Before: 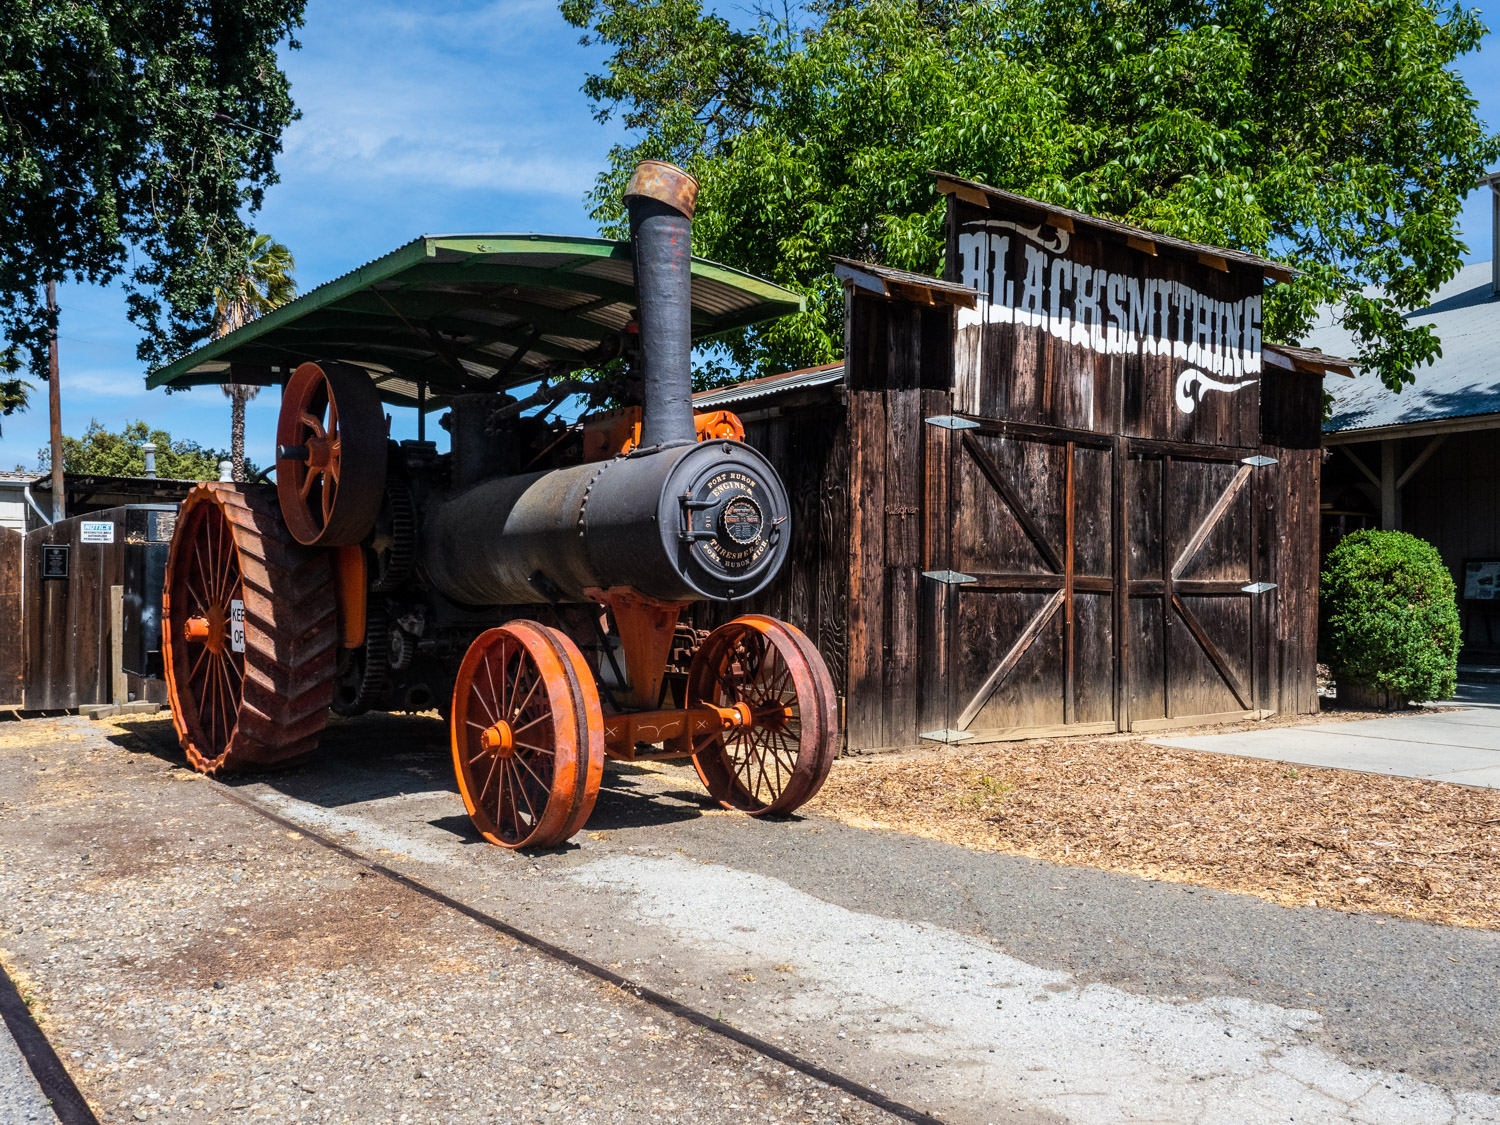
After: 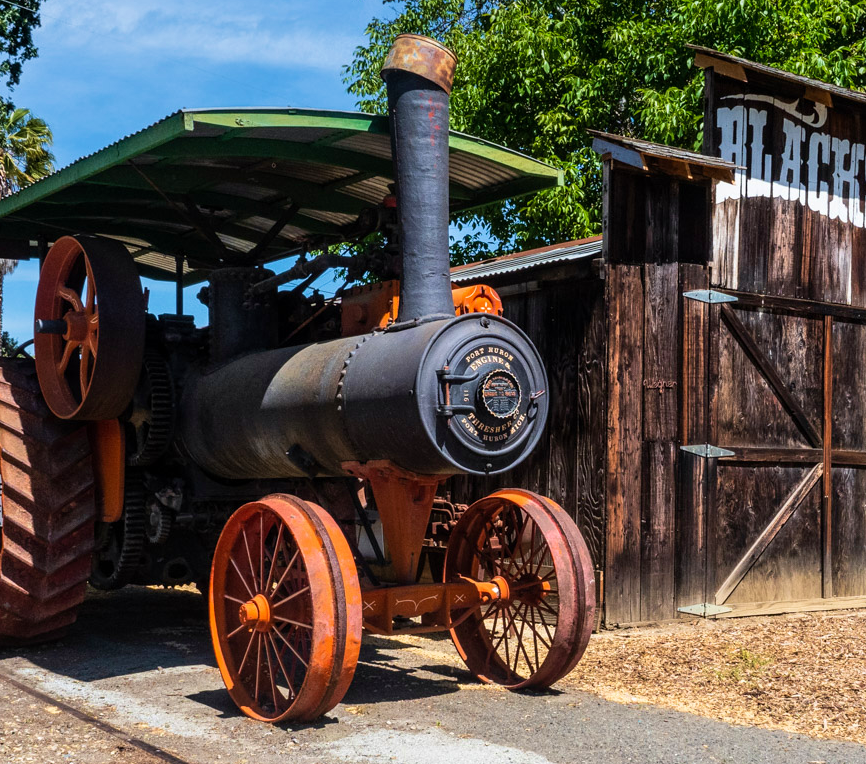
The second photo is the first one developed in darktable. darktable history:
crop: left 16.177%, top 11.242%, right 26.082%, bottom 20.826%
velvia: on, module defaults
